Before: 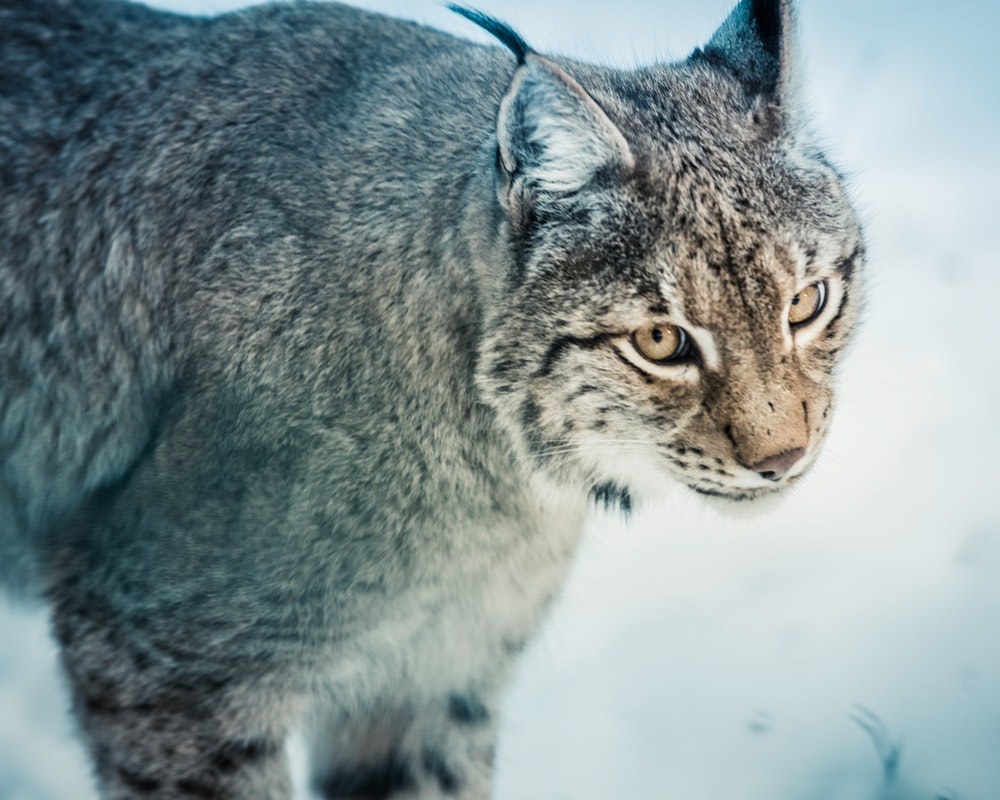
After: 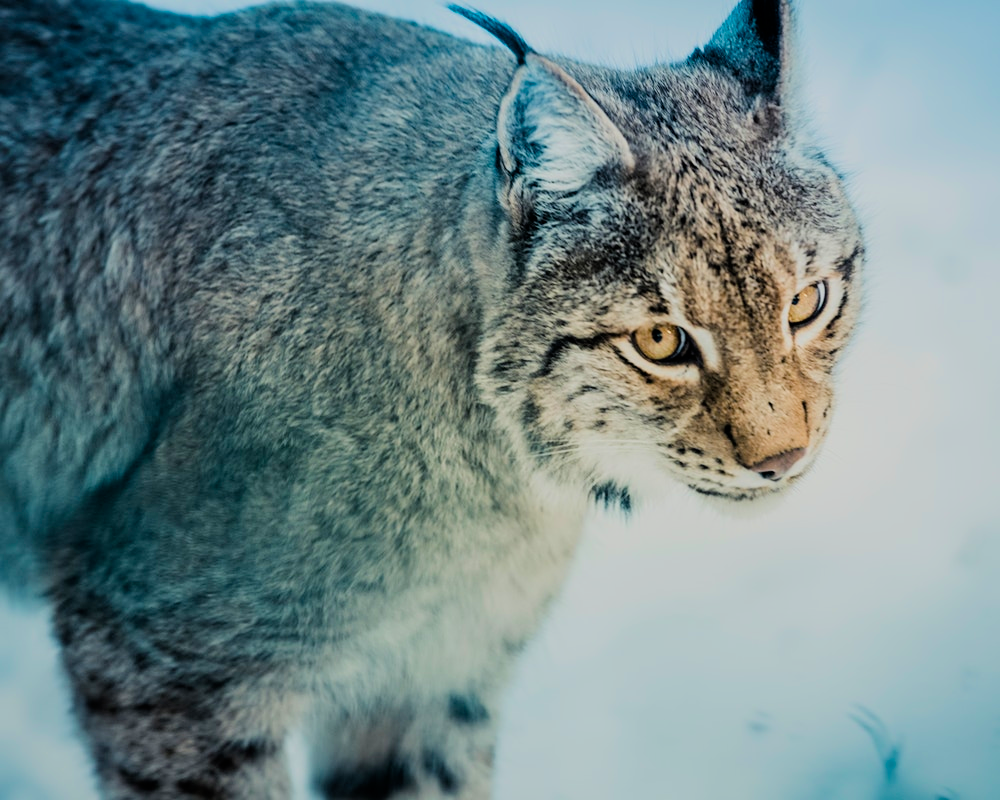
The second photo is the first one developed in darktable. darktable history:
filmic rgb: black relative exposure -7.65 EV, white relative exposure 4.56 EV, hardness 3.61, color science v6 (2022)
sharpen: amount 0.2
velvia: strength 32%, mid-tones bias 0.2
